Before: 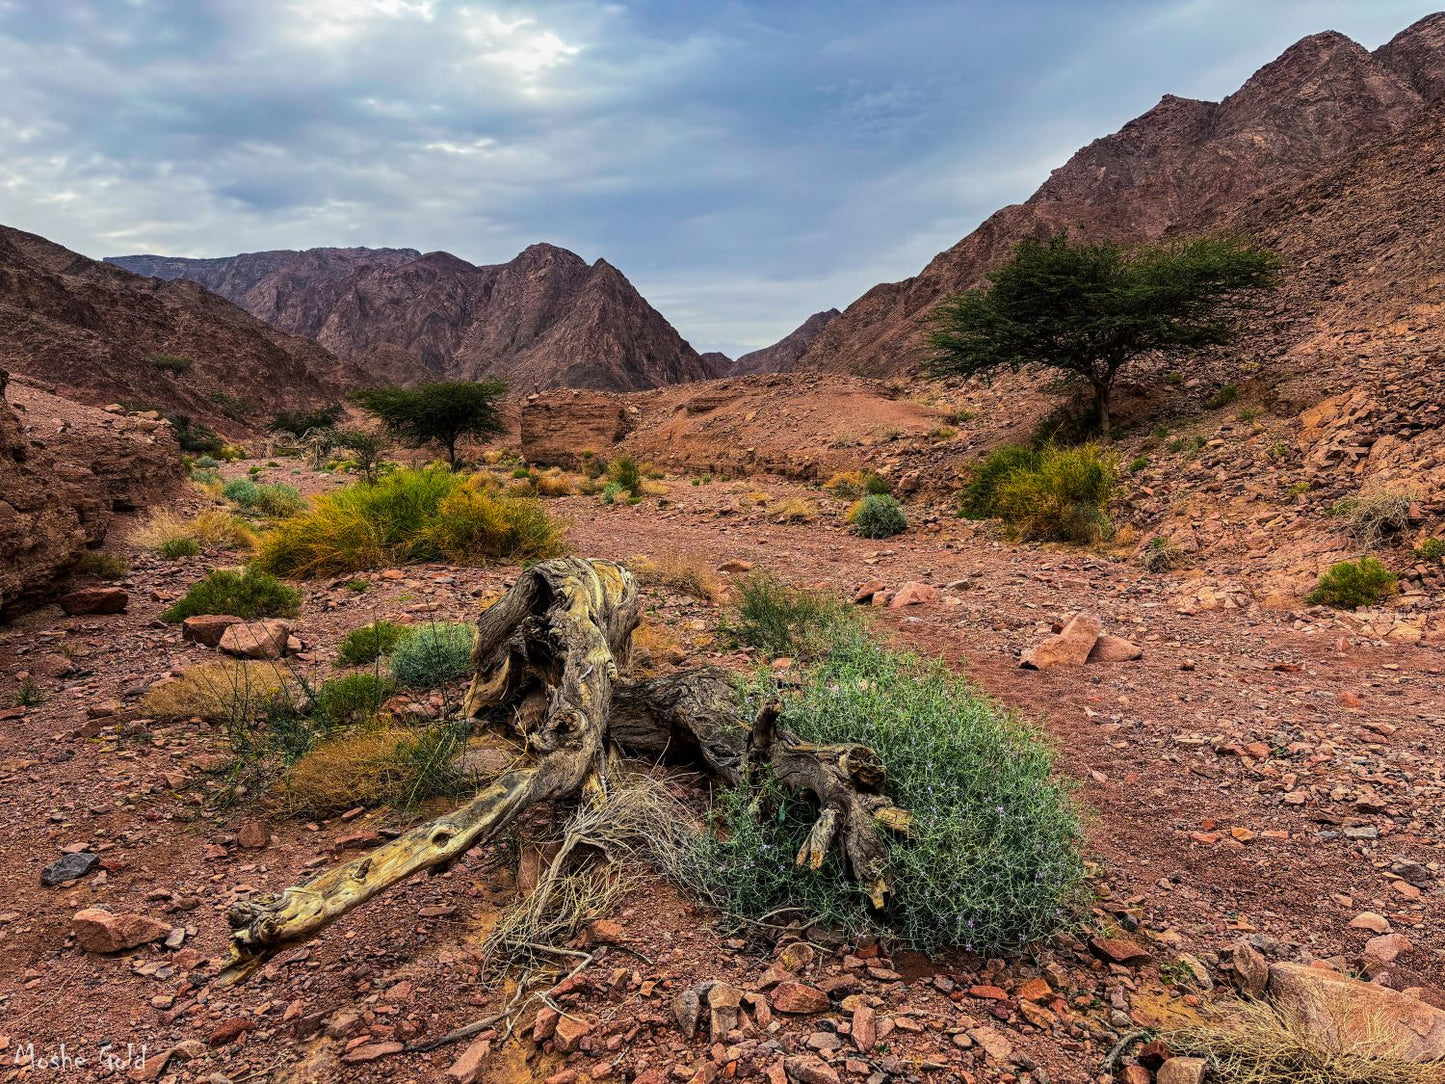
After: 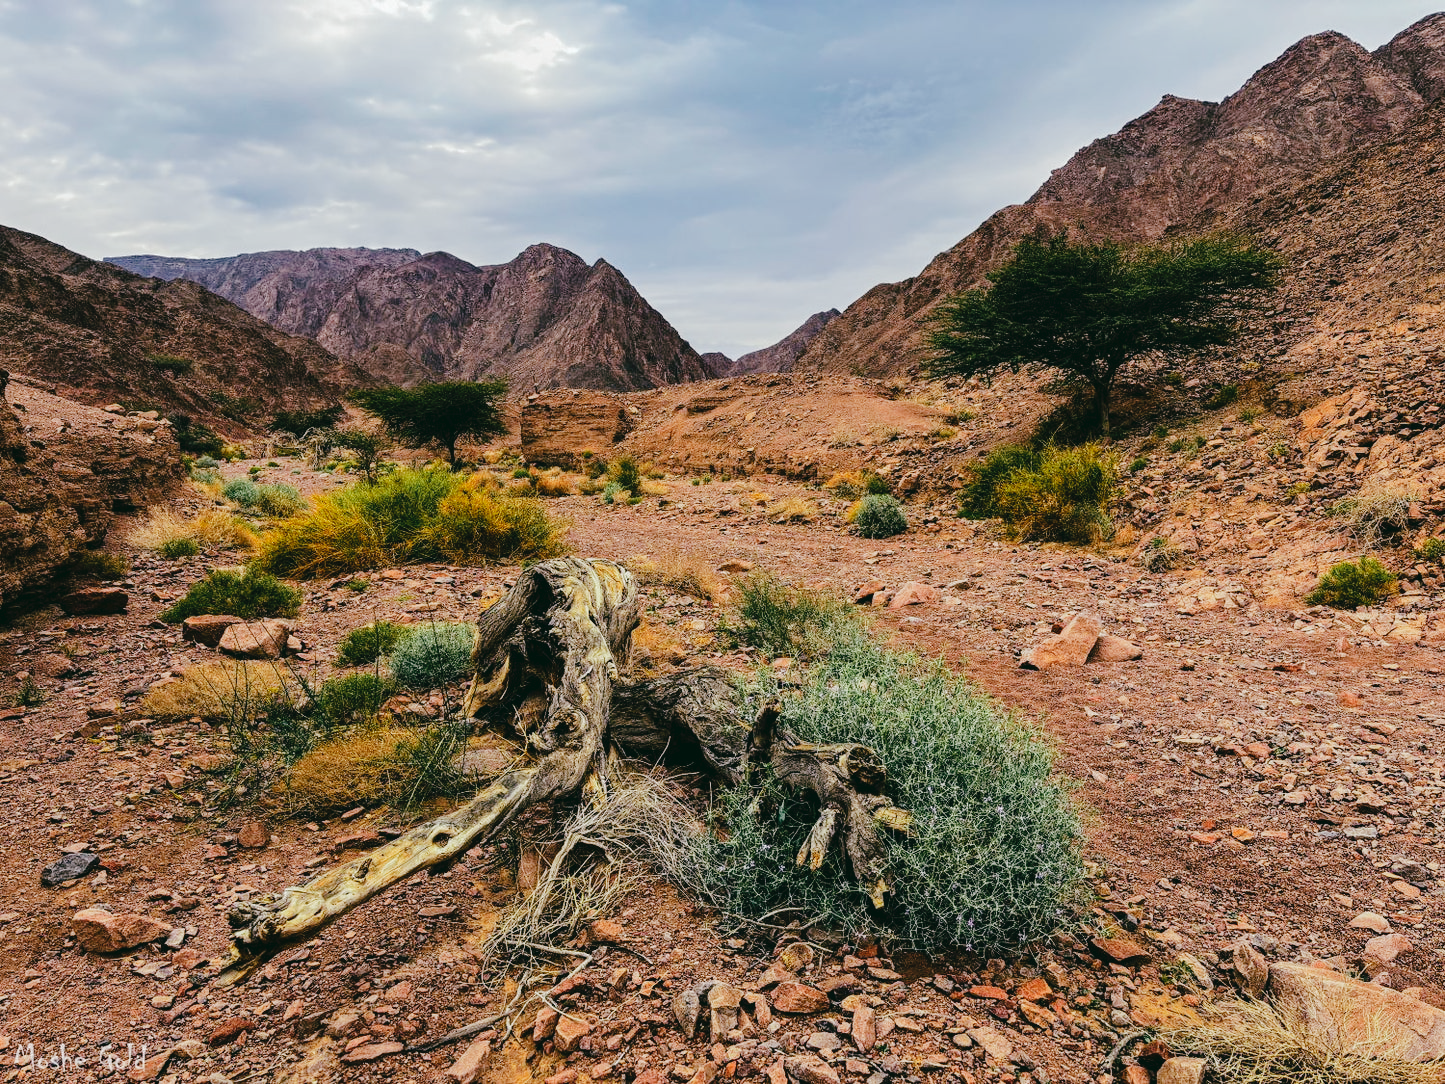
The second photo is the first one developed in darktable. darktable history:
tone curve: curves: ch0 [(0, 0) (0.003, 0.031) (0.011, 0.033) (0.025, 0.038) (0.044, 0.049) (0.069, 0.059) (0.1, 0.071) (0.136, 0.093) (0.177, 0.142) (0.224, 0.204) (0.277, 0.292) (0.335, 0.387) (0.399, 0.484) (0.468, 0.567) (0.543, 0.643) (0.623, 0.712) (0.709, 0.776) (0.801, 0.837) (0.898, 0.903) (1, 1)], preserve colors none
color look up table: target L [95.33, 89.76, 91.69, 89.2, 79.54, 72, 68.69, 60.07, 65.38, 56.78, 51.54, 45.52, 27.97, 11.5, 200.71, 79.43, 61.01, 59.47, 55.14, 50.55, 53.57, 45.04, 41.8, 34.78, 32.23, 30.69, 27.4, 19.93, 87.18, 70.3, 69.84, 66.59, 71.58, 52.78, 53.8, 62.16, 49.75, 38.39, 37.91, 36.47, 34.25, 13.17, 4.28, 93.95, 79.78, 69.61, 66.53, 67.74, 38.77], target a [-2.252, -24.52, -6.339, -18.32, -8.042, -33.88, -3.858, -38, -12.05, -26.31, -10.28, -25.52, -18.01, -19.27, 0, 15.85, 38.08, 56.54, 25.38, 68.39, 70.65, 55, 29.06, 45.87, 9.387, 5.173, 24.89, 29.15, 23.78, 2.27, 11.28, 48.91, 35.41, 65, 36.92, 48.89, 18.16, 54.54, 3.061, 14, 37.95, 27.16, -4.271, -2.689, -25.04, -26.26, -9.902, -16.09, -15.81], target b [6.314, 41.27, 37.48, 14.76, 63.68, 16.69, 37.68, 30.99, 0.993, 5.304, 18.44, 29.25, 13.17, 12.08, -0.001, 10.21, 56.72, 32.41, 13.09, 53.12, 11.62, 14.61, 38.85, 34.12, 26.28, 3.663, 33.44, 2.297, -14.01, -7.401, -38.17, -3.499, -34.93, -22.44, -27.68, -48.26, -16.51, -3.625, -43.26, -65.29, -58.34, -38.58, -13.2, -4.346, -5.931, -21.77, -25.98, -41.1, -15.04], num patches 49
